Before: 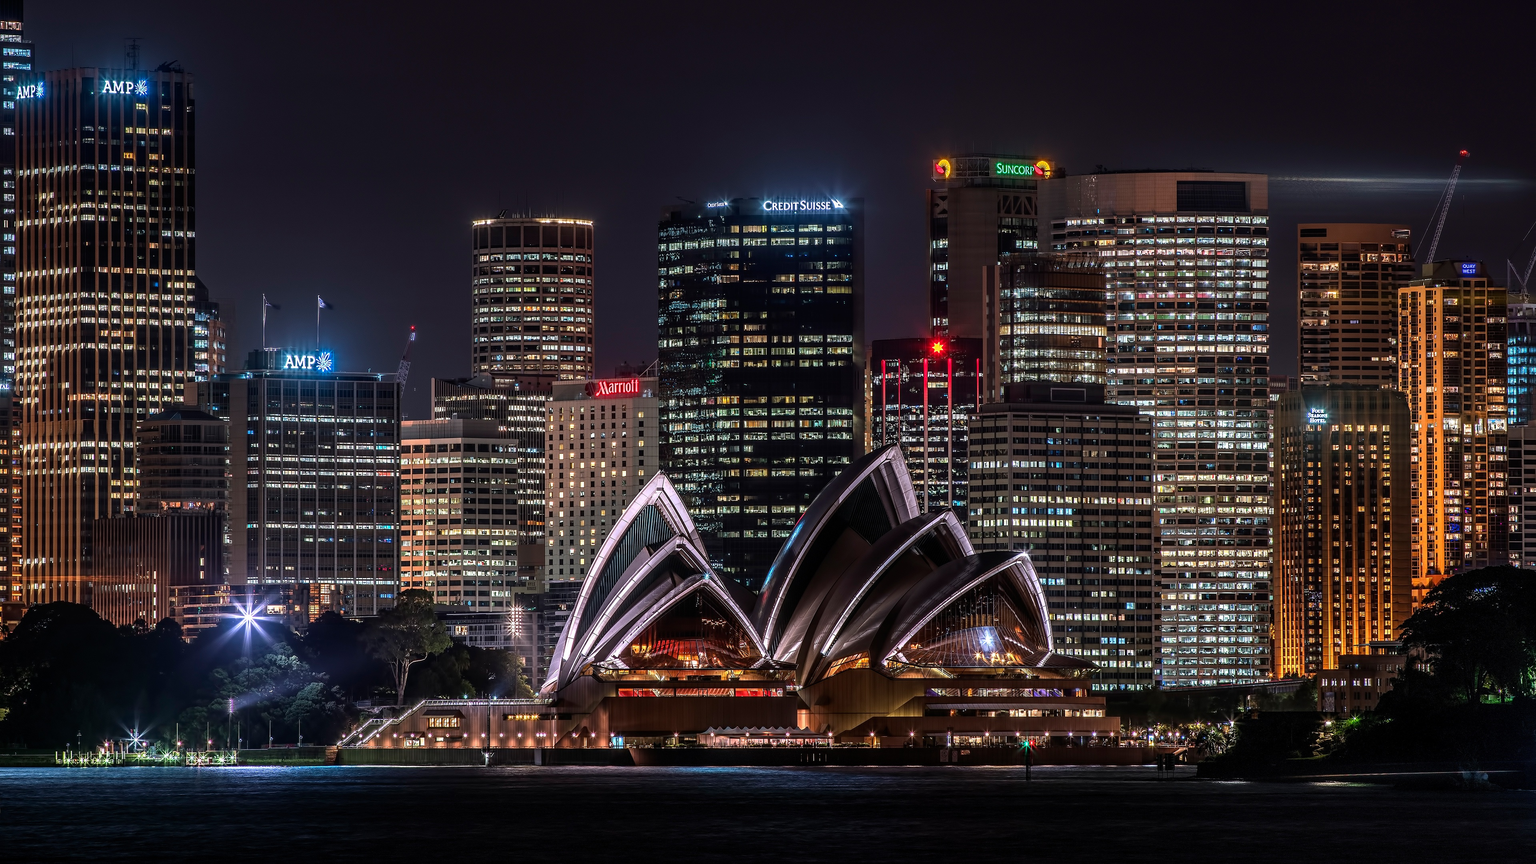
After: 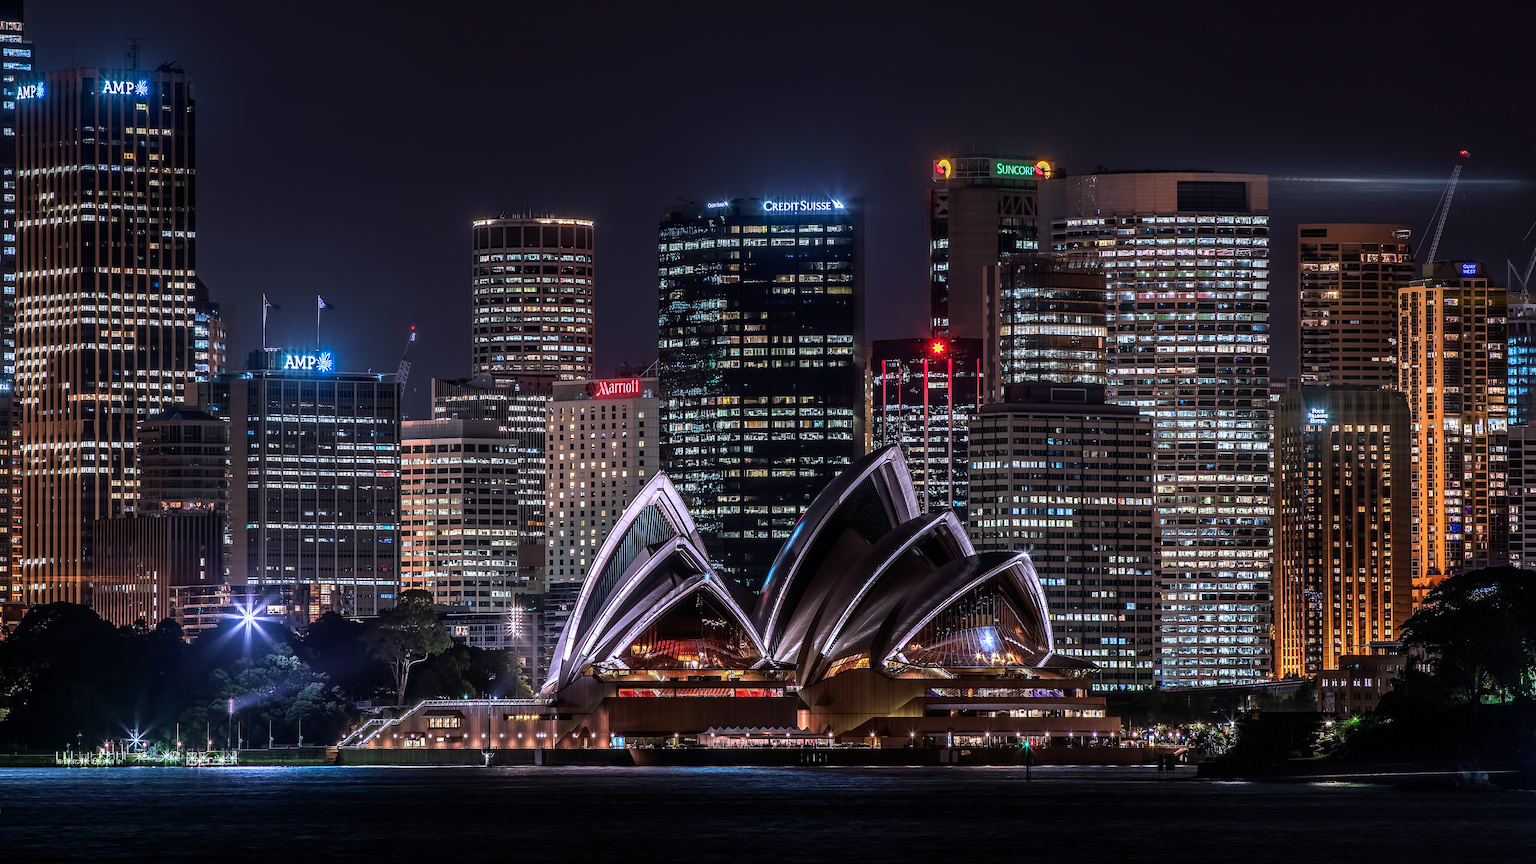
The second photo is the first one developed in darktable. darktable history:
color calibration: illuminant as shot in camera, x 0.365, y 0.378, temperature 4431.54 K
